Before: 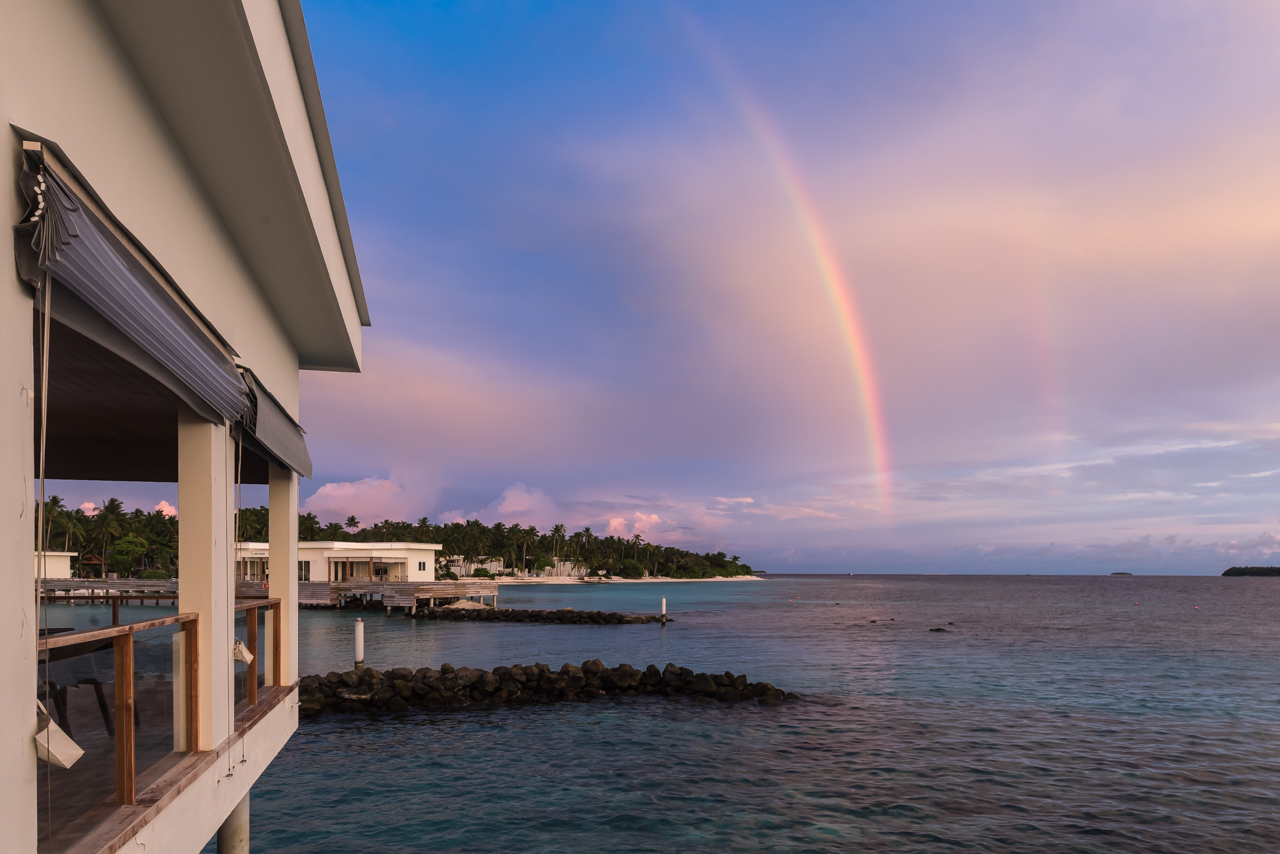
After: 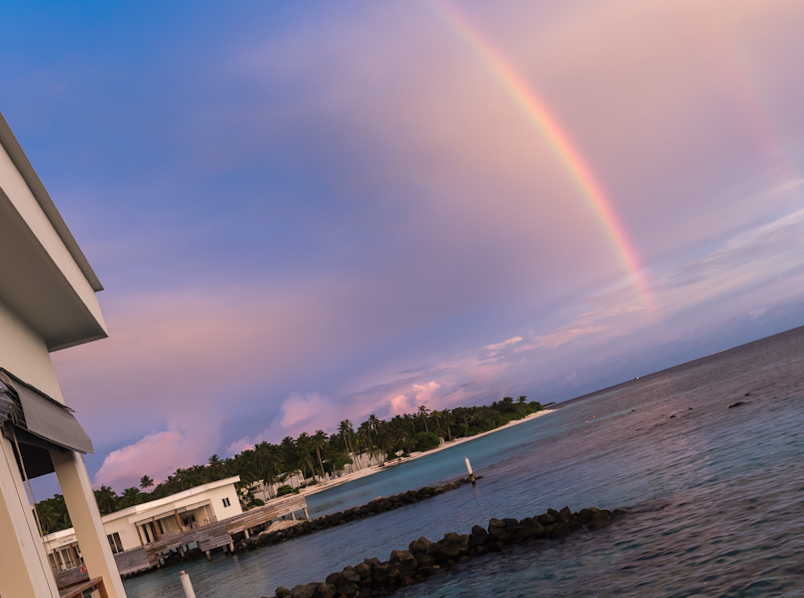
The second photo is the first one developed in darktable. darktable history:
crop and rotate: angle 17.88°, left 6.974%, right 4.246%, bottom 1.128%
